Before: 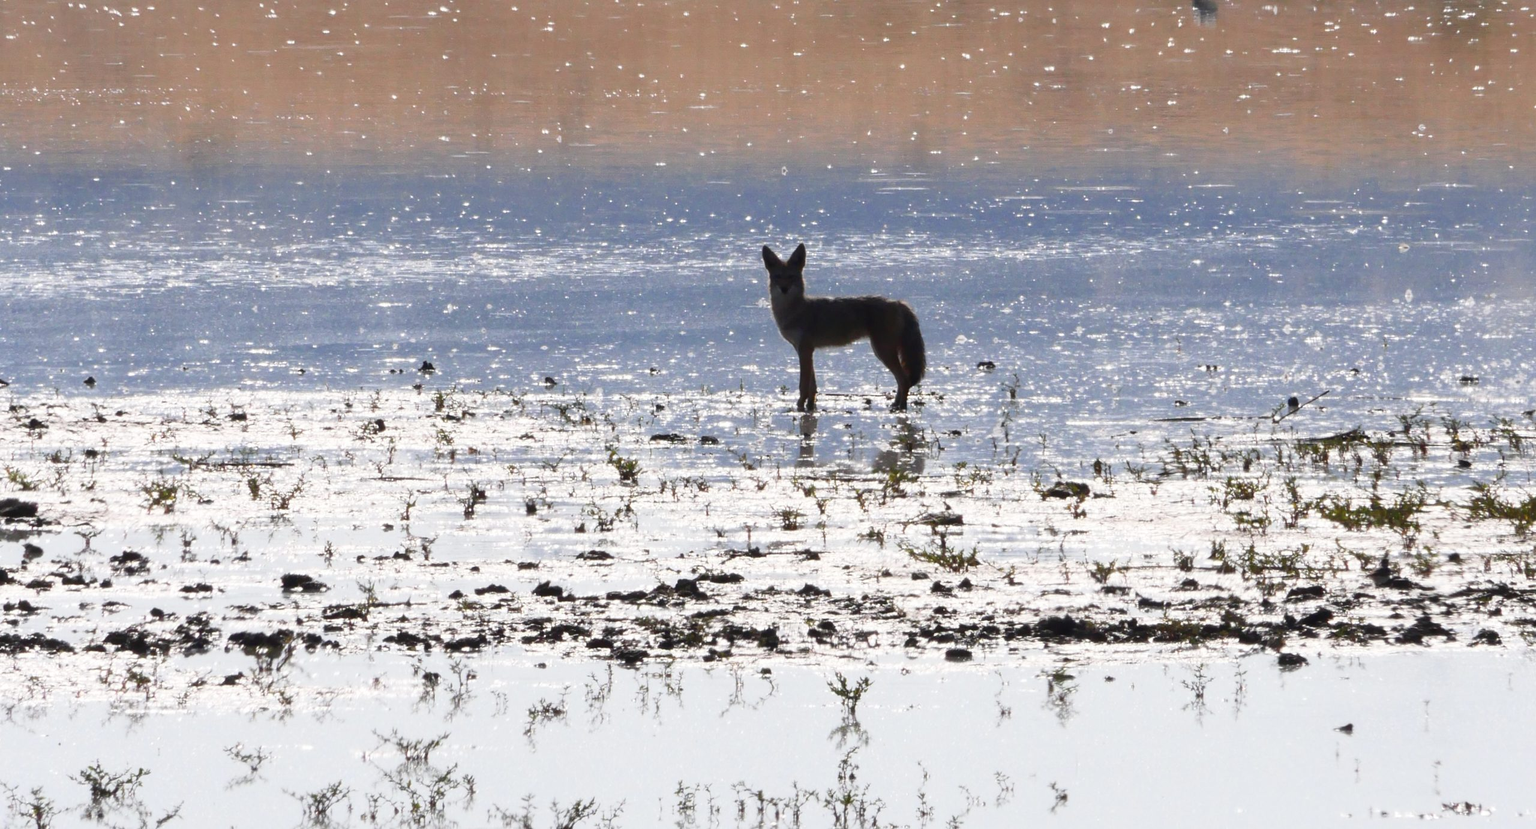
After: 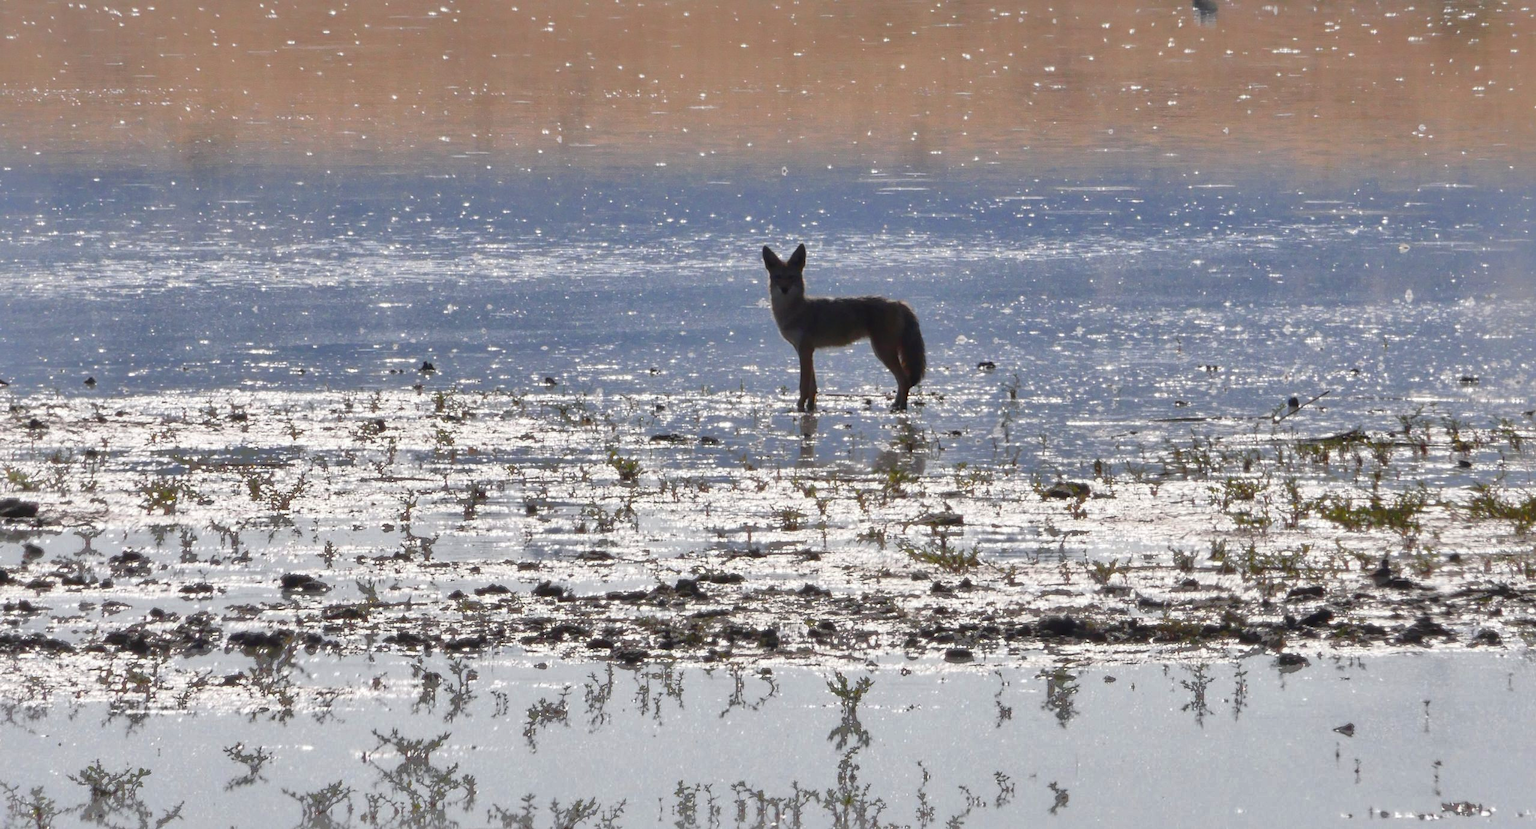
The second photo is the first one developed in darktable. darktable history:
shadows and highlights: shadows 38.43, highlights -74.54
tone curve: curves: ch0 [(0, 0) (0.584, 0.595) (1, 1)], preserve colors none
